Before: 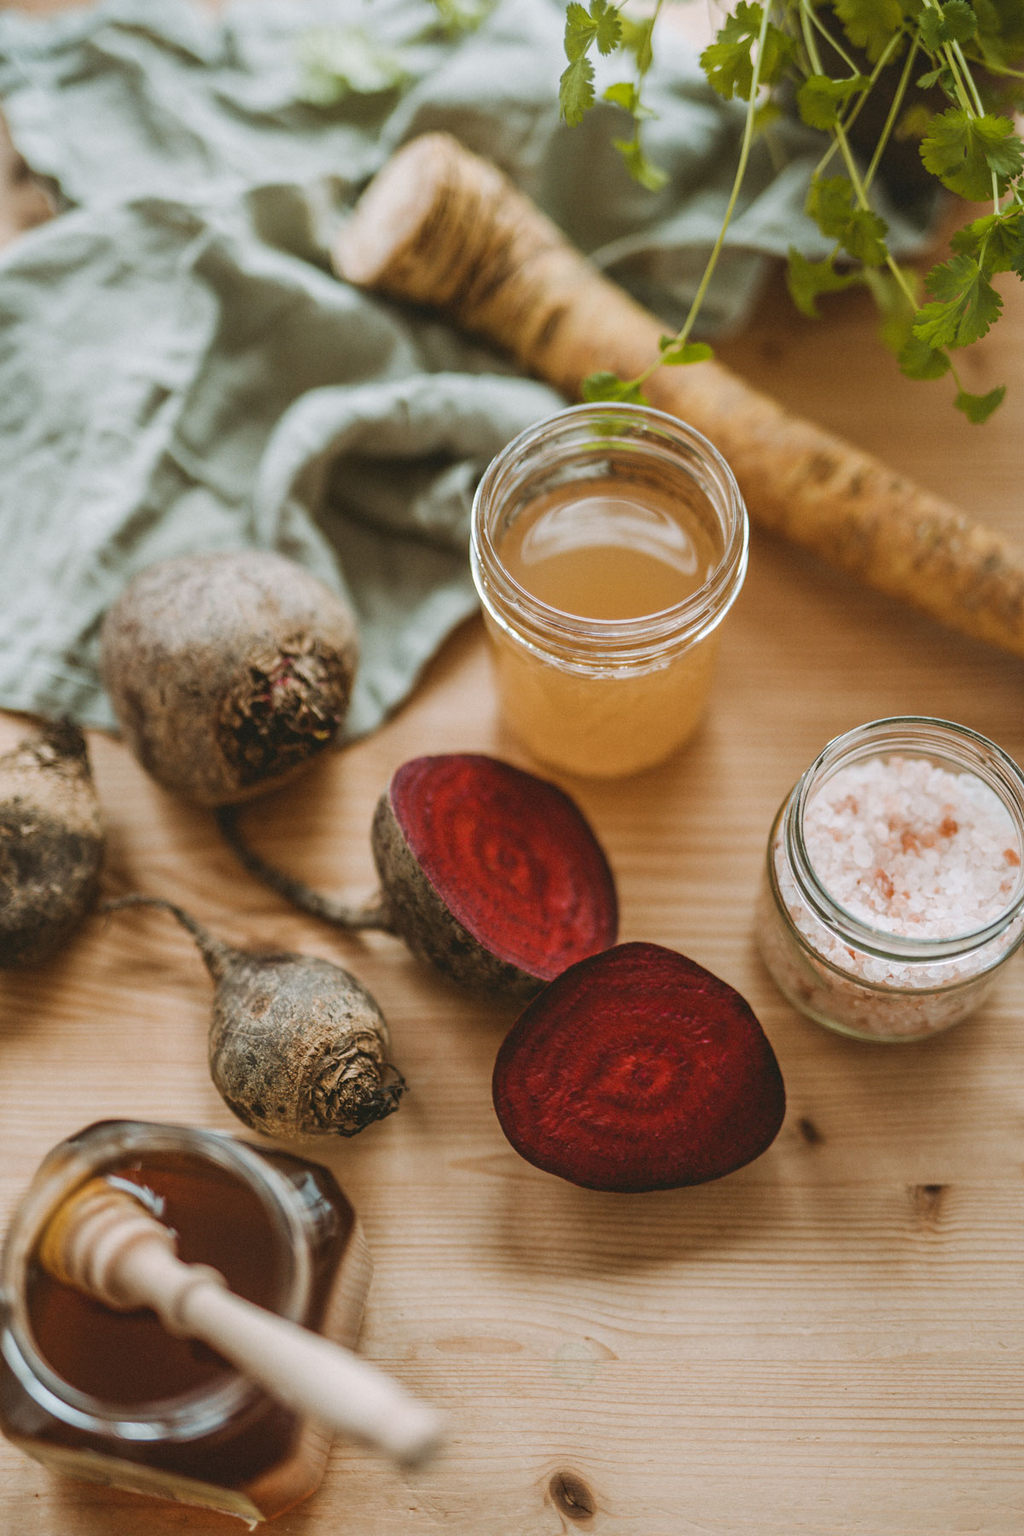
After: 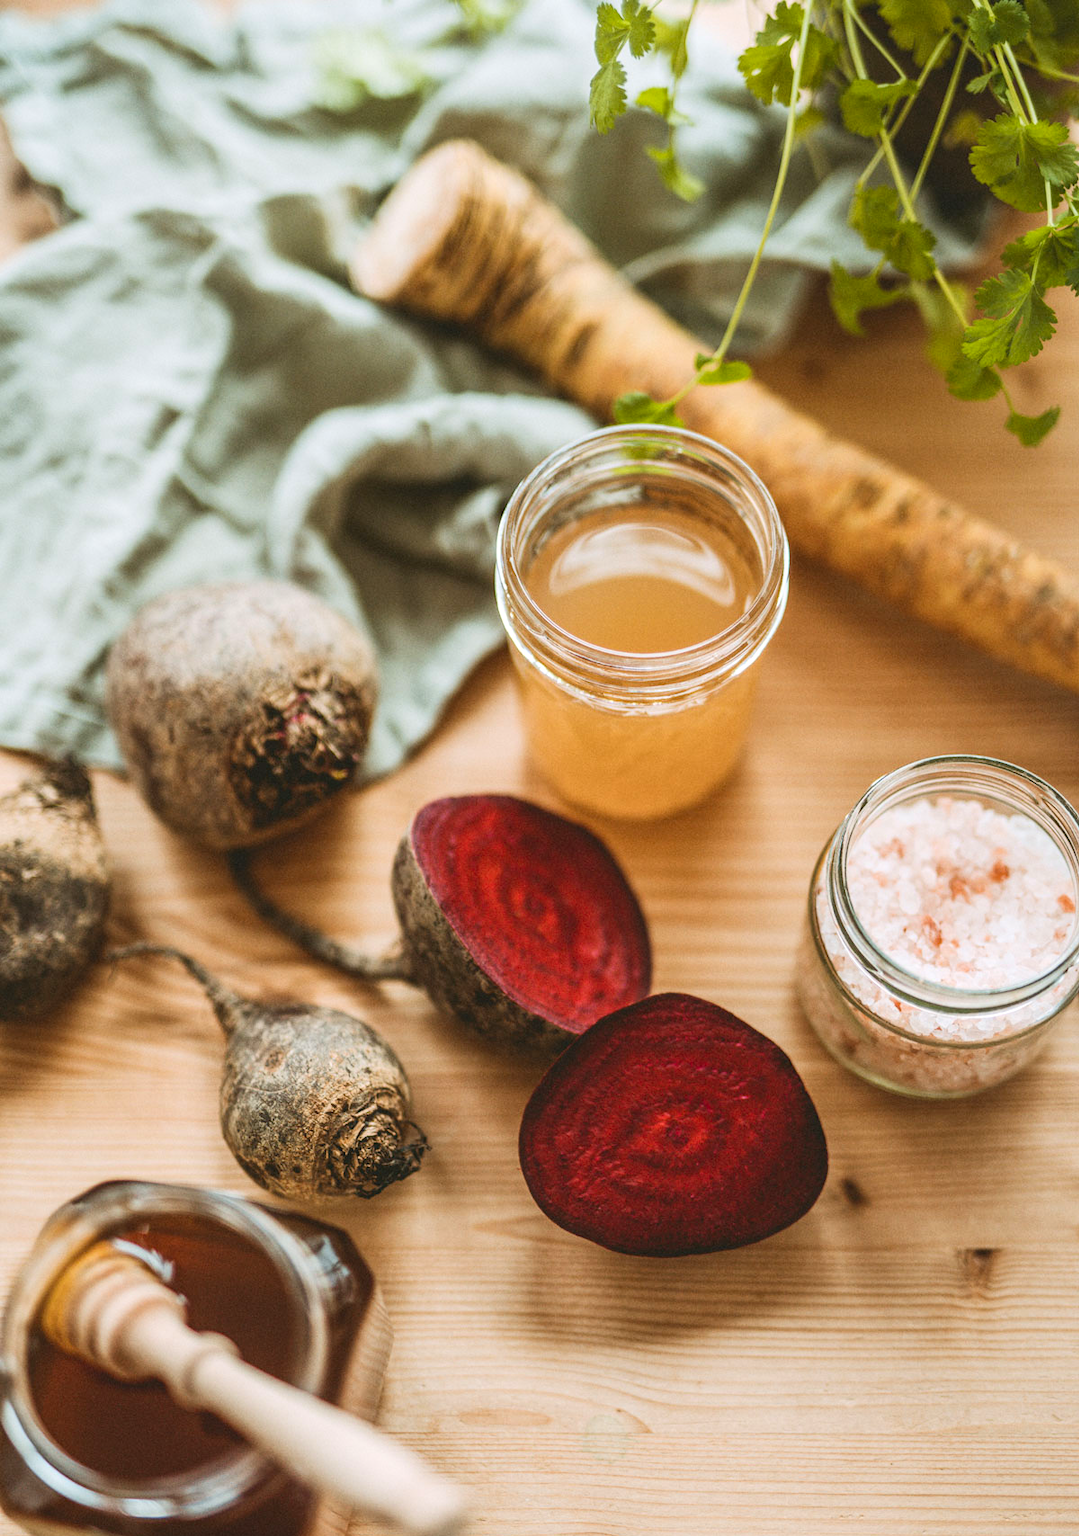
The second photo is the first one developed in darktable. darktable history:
contrast brightness saturation: contrast 0.2, brightness 0.16, saturation 0.22
exposure: compensate highlight preservation false
local contrast: highlights 100%, shadows 100%, detail 120%, midtone range 0.2
crop and rotate: top 0%, bottom 5.097%
